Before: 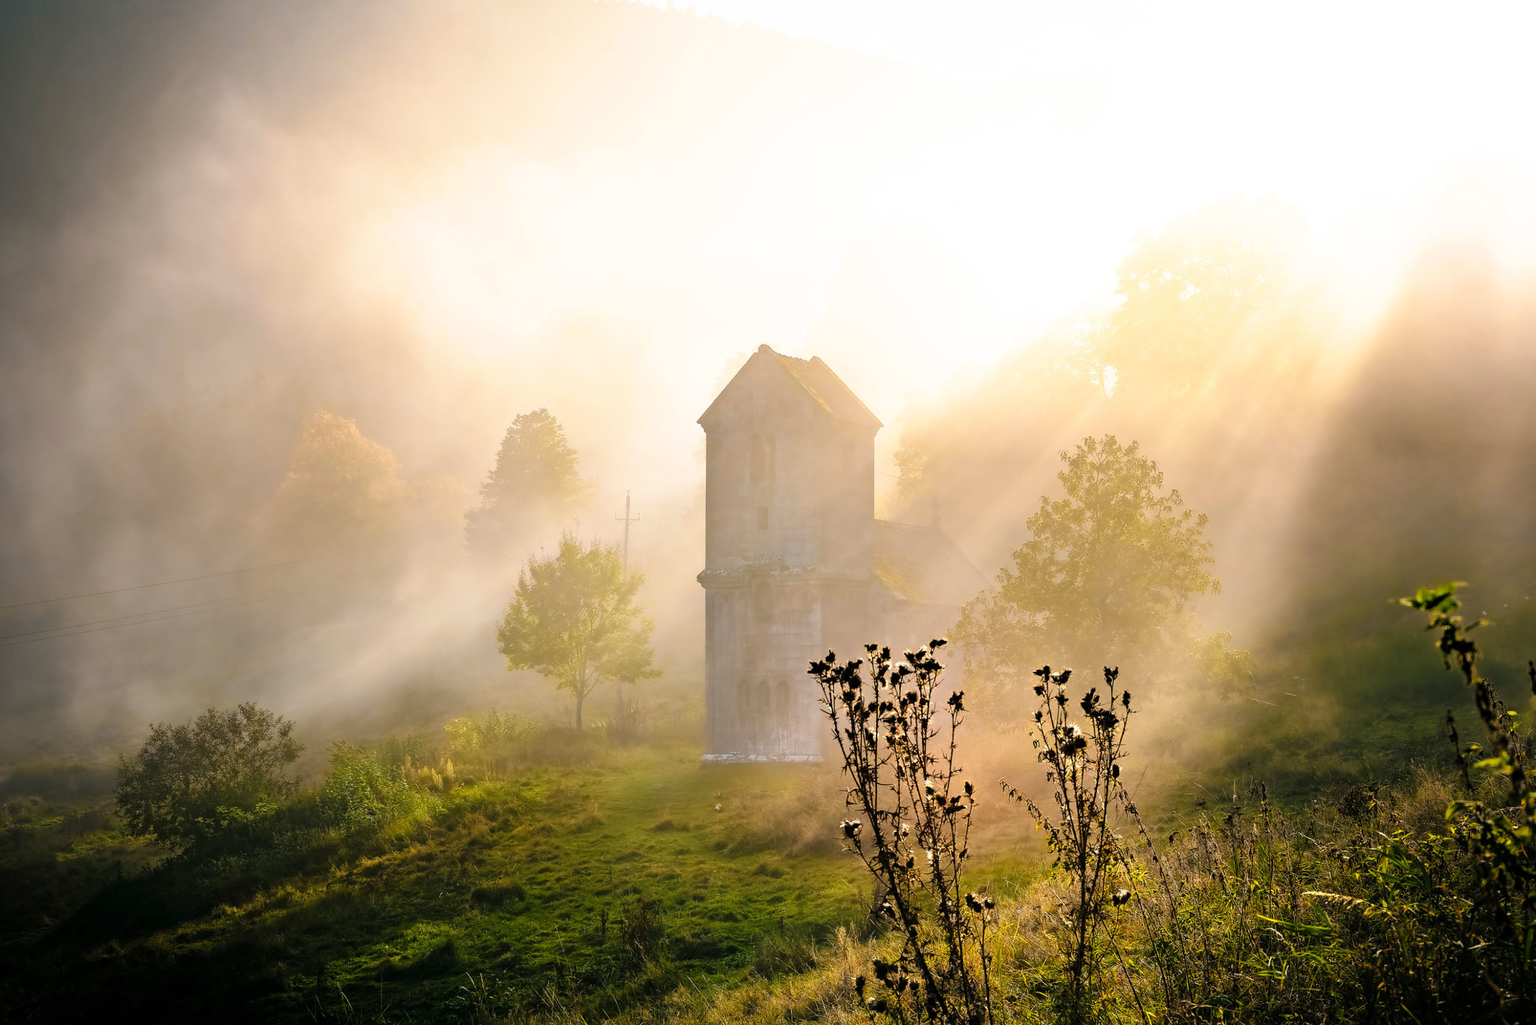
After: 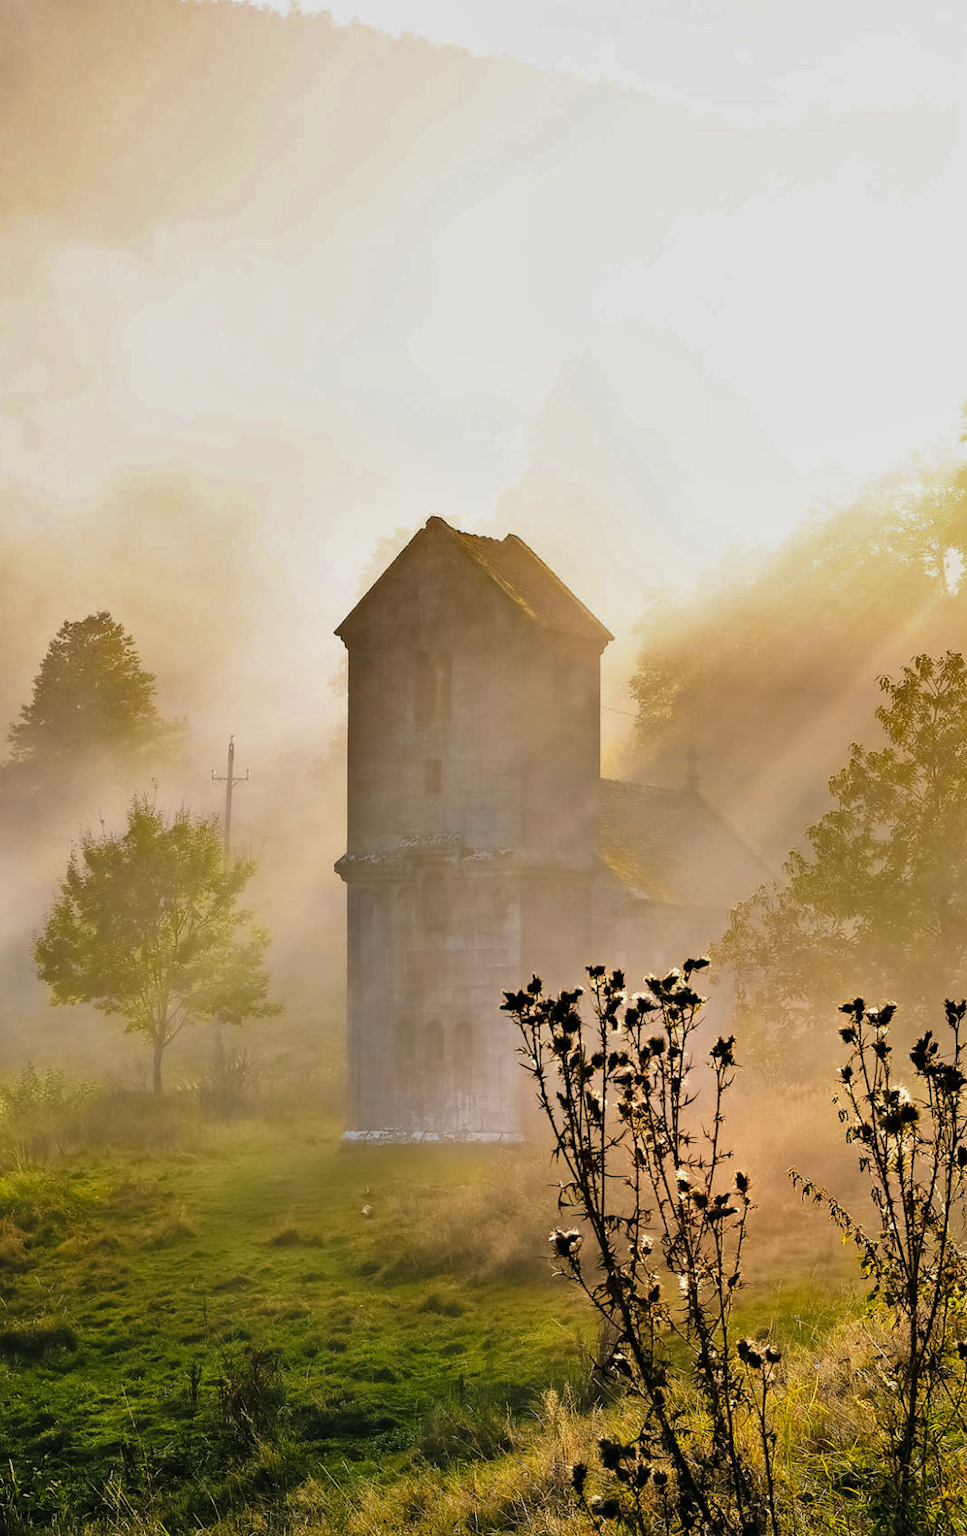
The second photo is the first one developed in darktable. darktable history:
shadows and highlights: white point adjustment -3.64, highlights -63.43, soften with gaussian
crop: left 30.862%, right 27.129%
